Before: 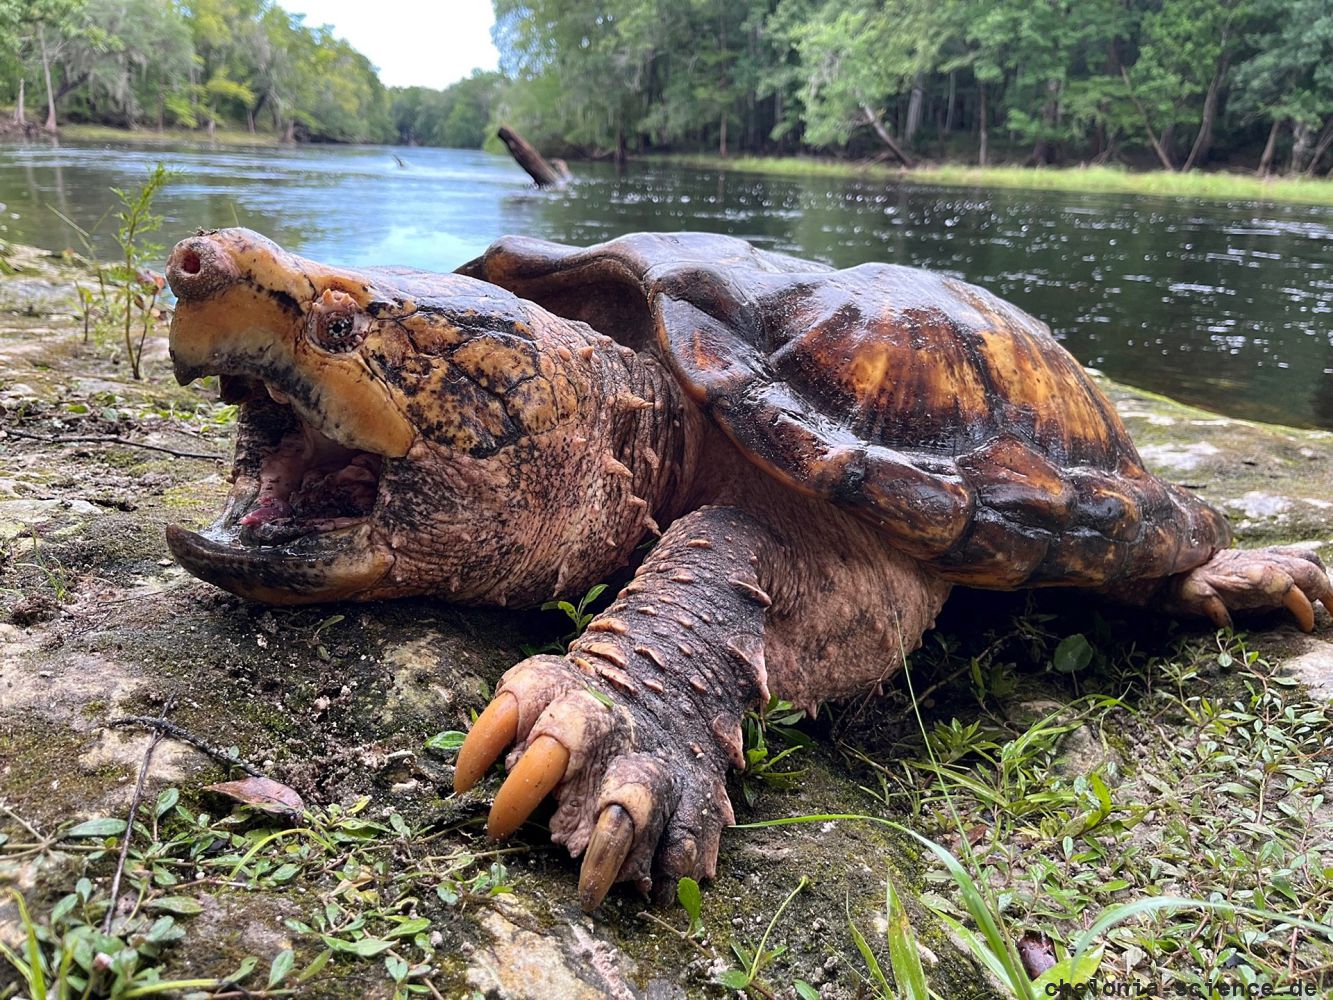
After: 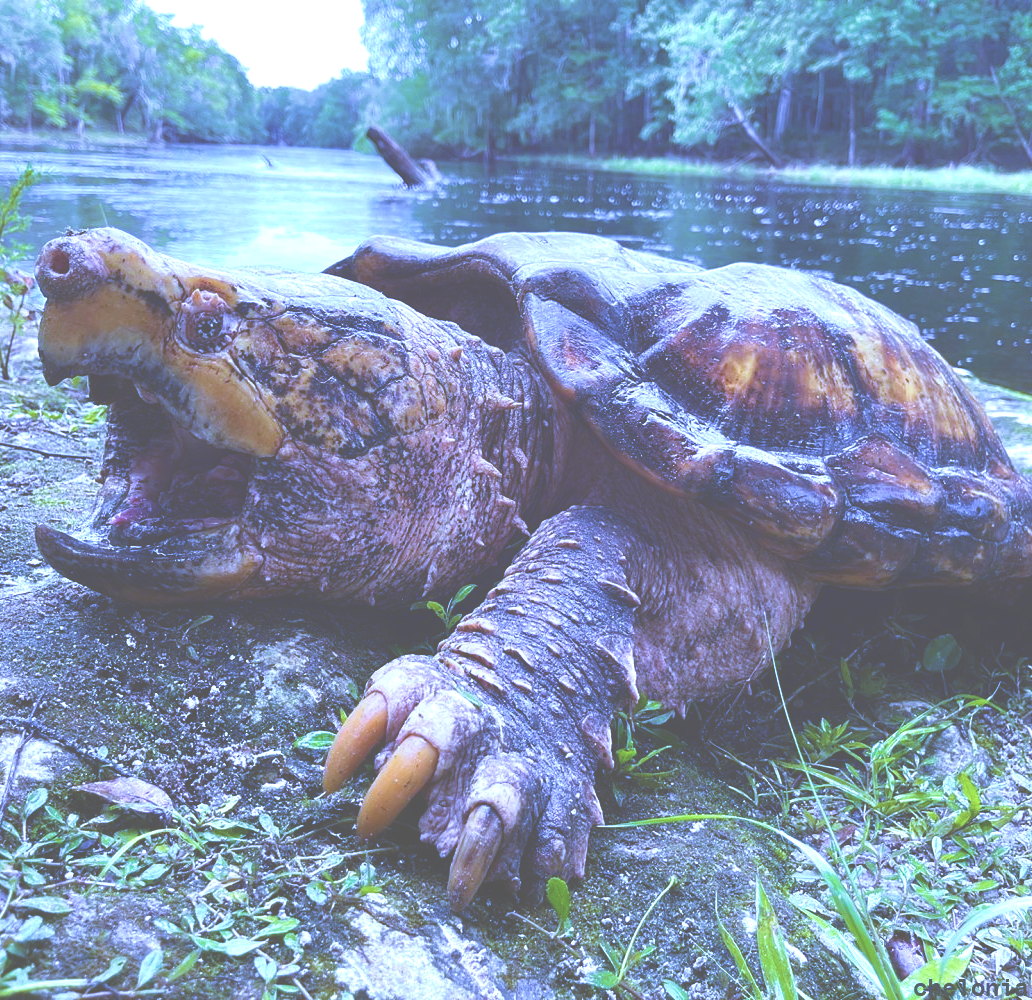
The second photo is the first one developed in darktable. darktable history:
velvia: strength 45%
crop: left 9.88%, right 12.664%
exposure: black level correction -0.071, exposure 0.5 EV, compensate highlight preservation false
white balance: red 0.766, blue 1.537
